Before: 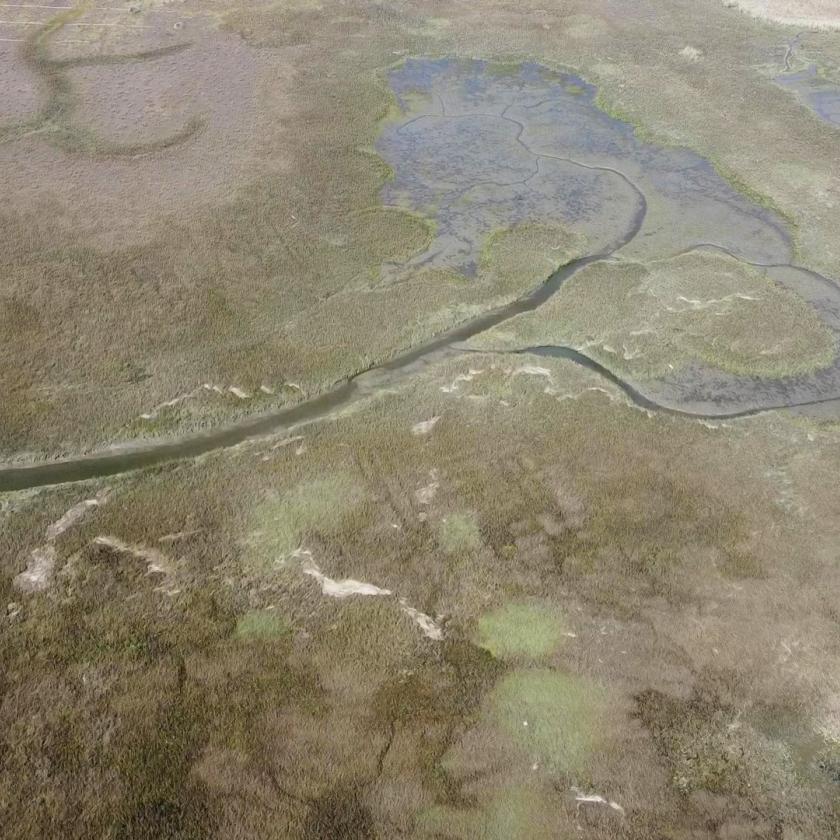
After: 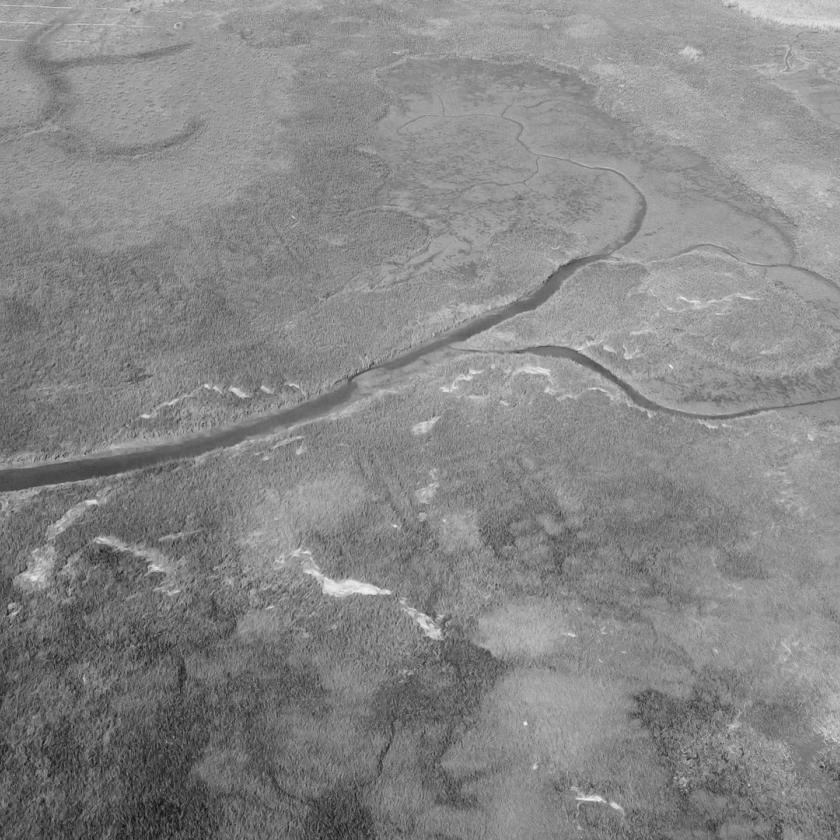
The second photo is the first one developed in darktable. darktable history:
white balance: red 0.98, blue 1.61
monochrome: size 1
